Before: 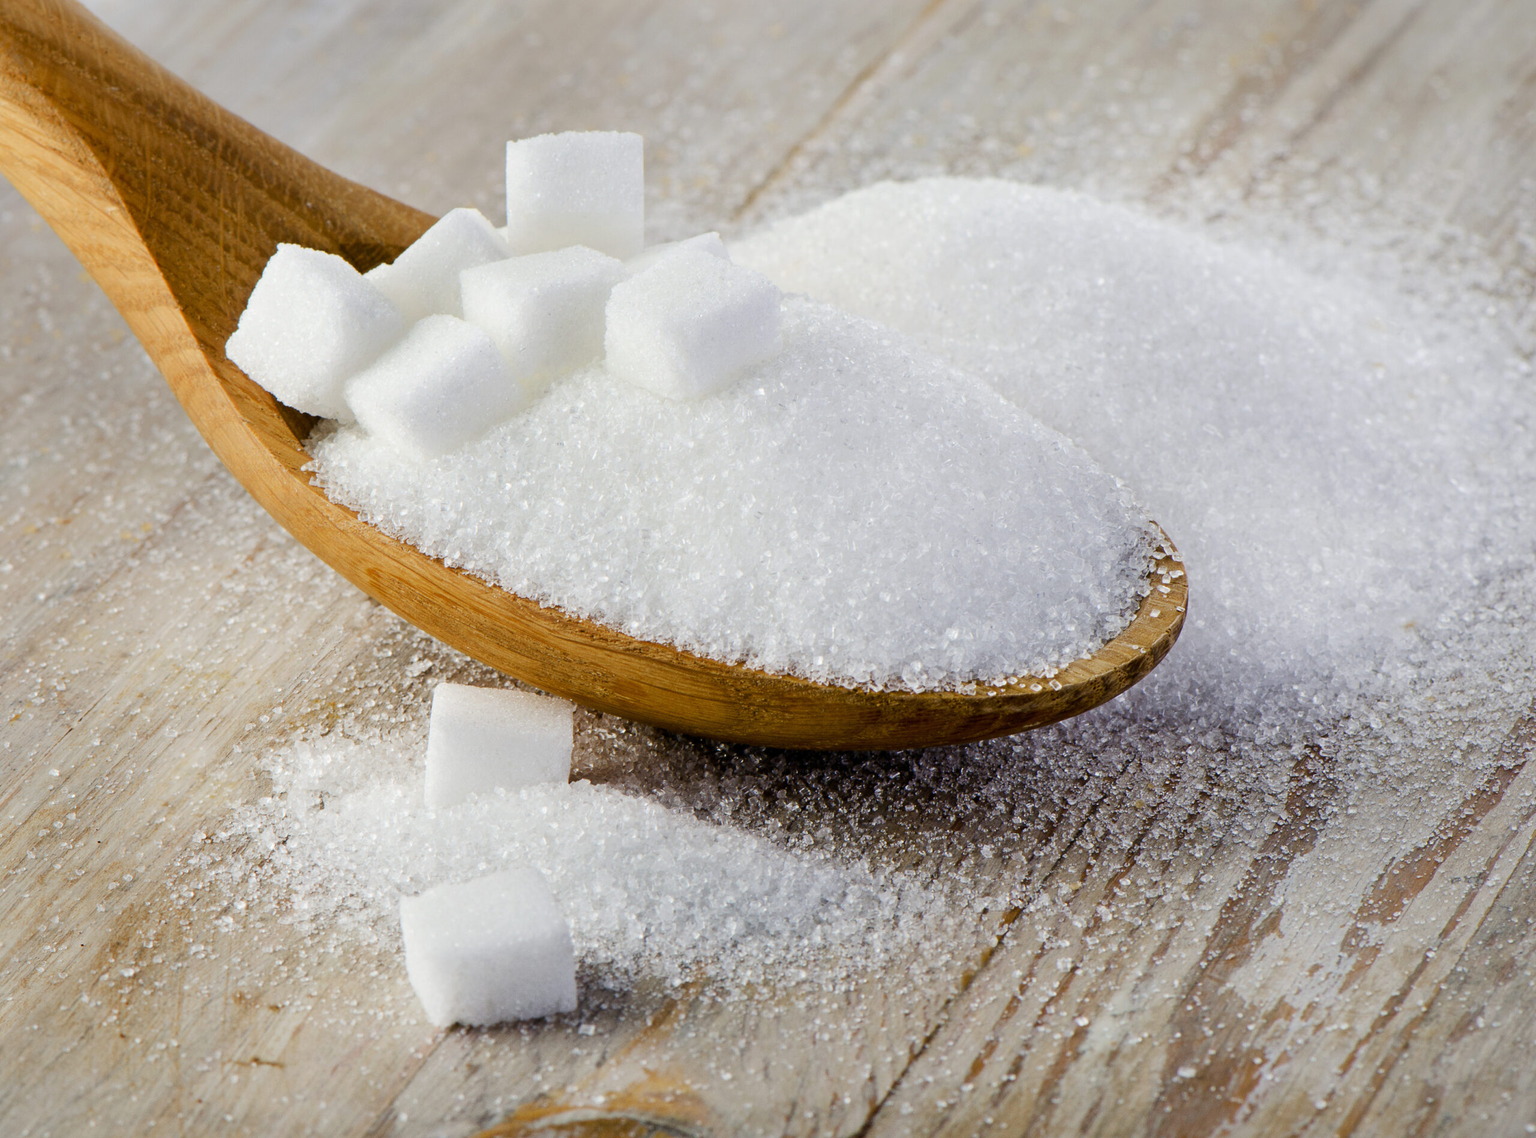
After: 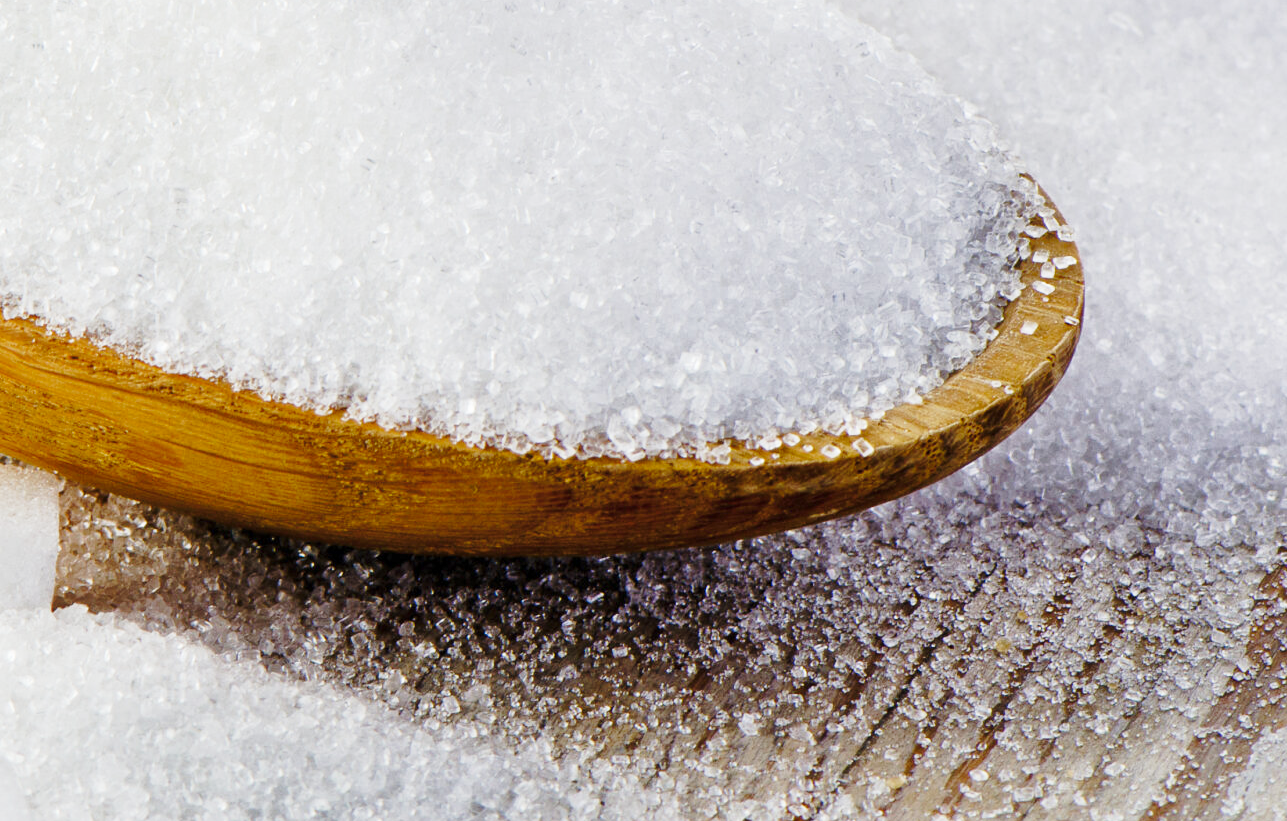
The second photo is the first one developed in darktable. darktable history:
crop: left 35.03%, top 36.625%, right 14.663%, bottom 20.057%
exposure: compensate highlight preservation false
shadows and highlights: on, module defaults
base curve: curves: ch0 [(0, 0) (0.028, 0.03) (0.121, 0.232) (0.46, 0.748) (0.859, 0.968) (1, 1)], preserve colors none
